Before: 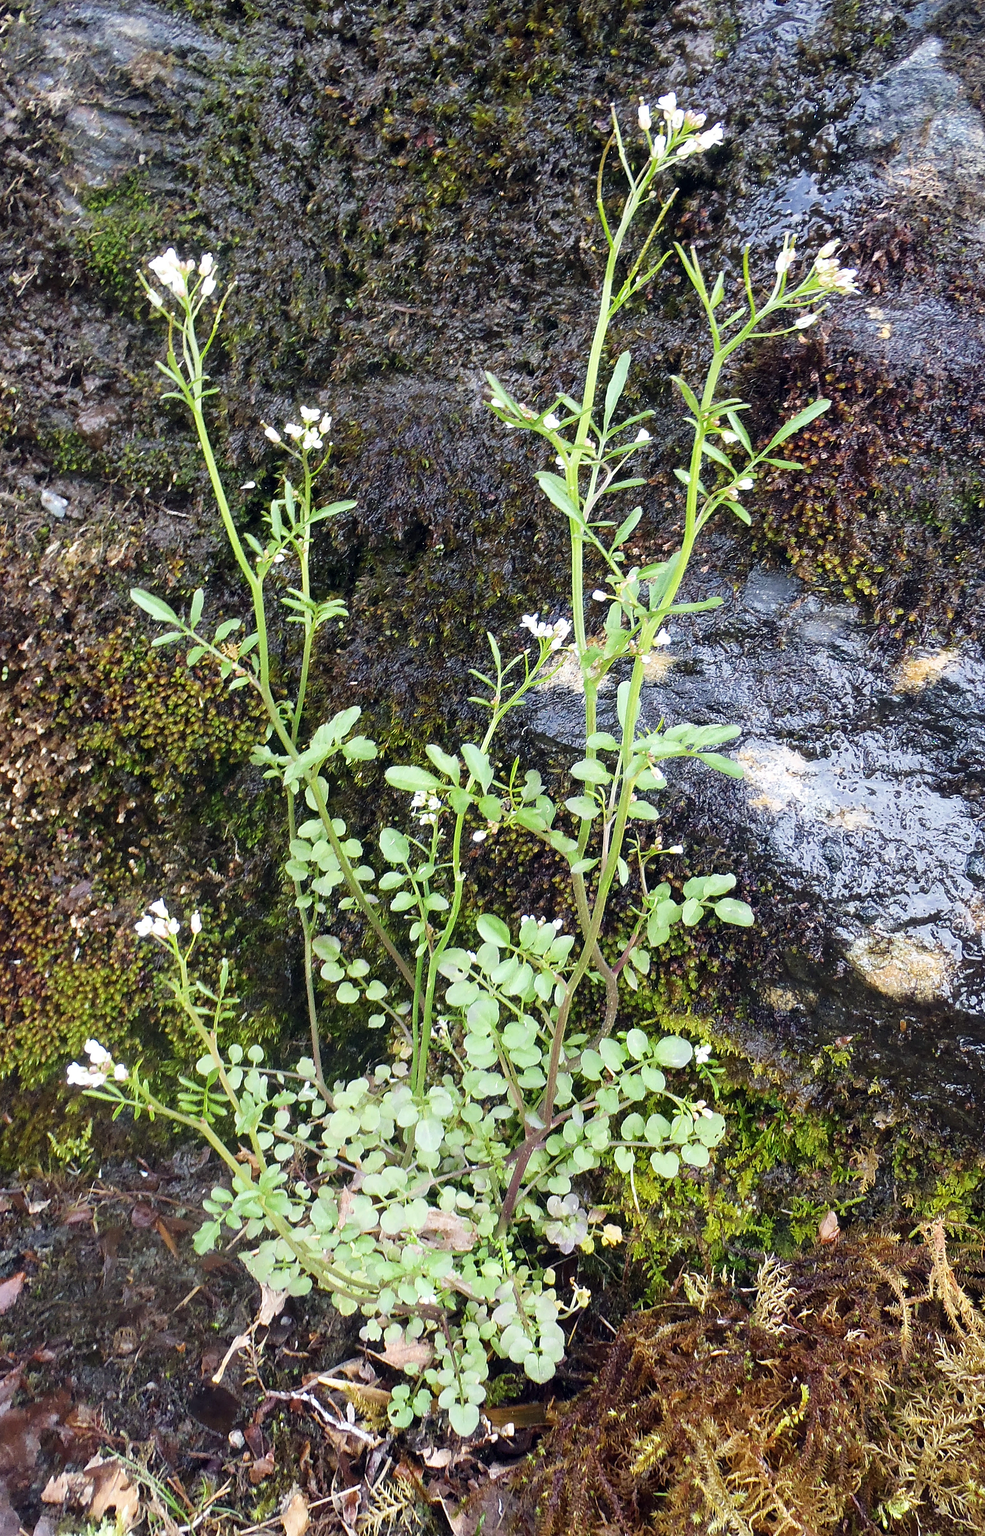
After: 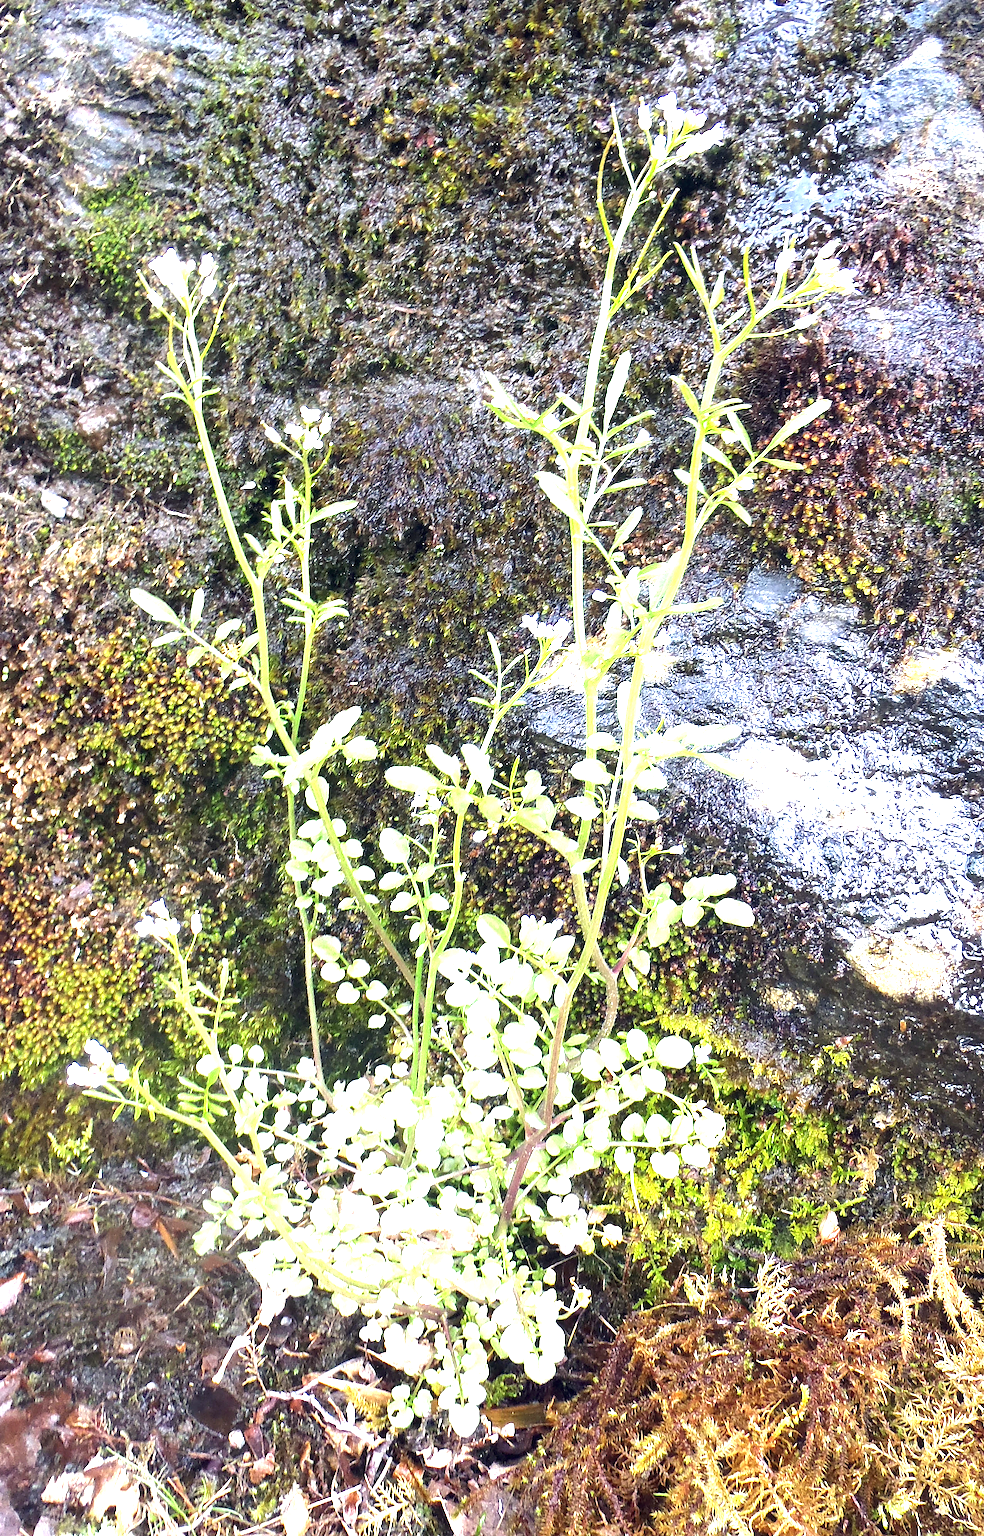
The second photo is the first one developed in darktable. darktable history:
exposure: black level correction 0, exposure 1.472 EV, compensate highlight preservation false
